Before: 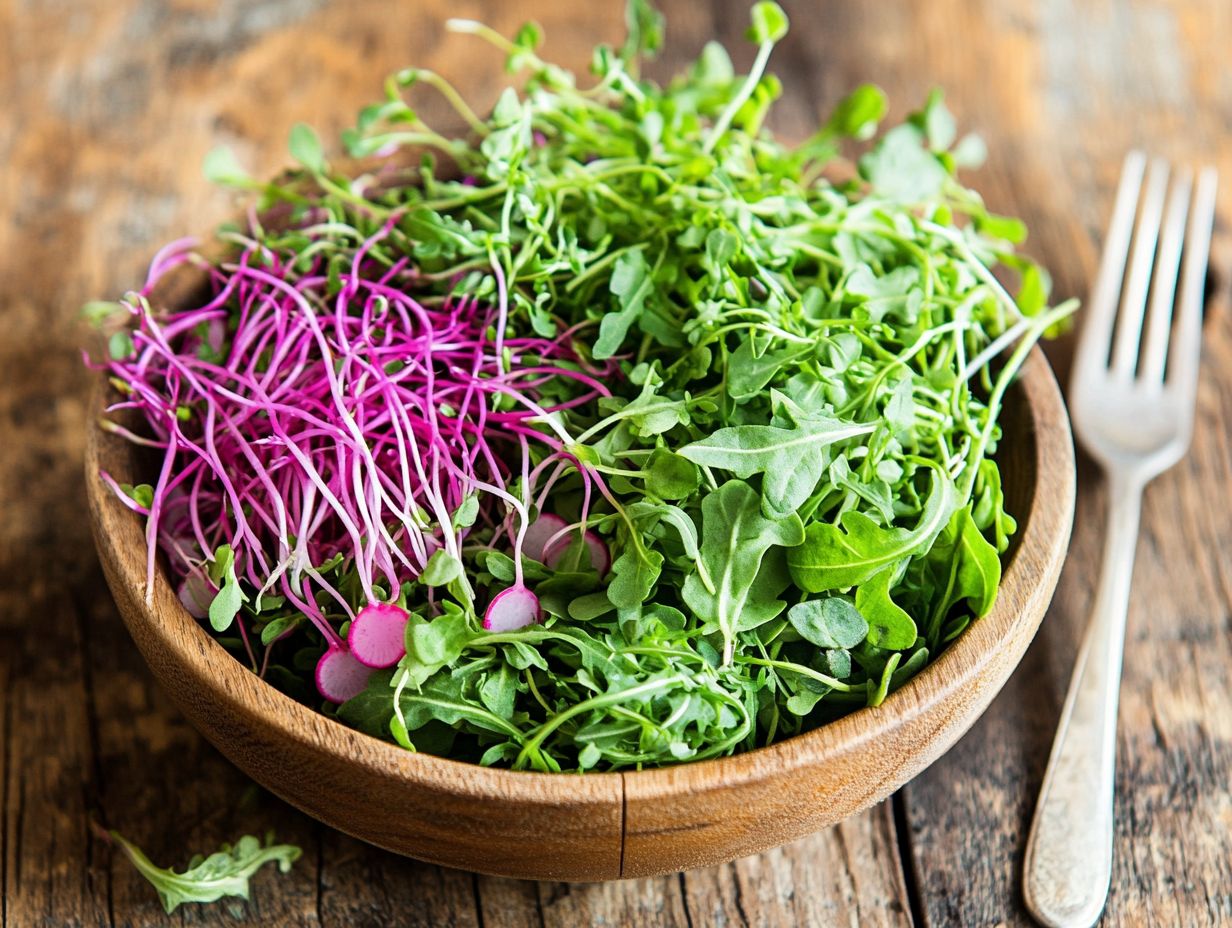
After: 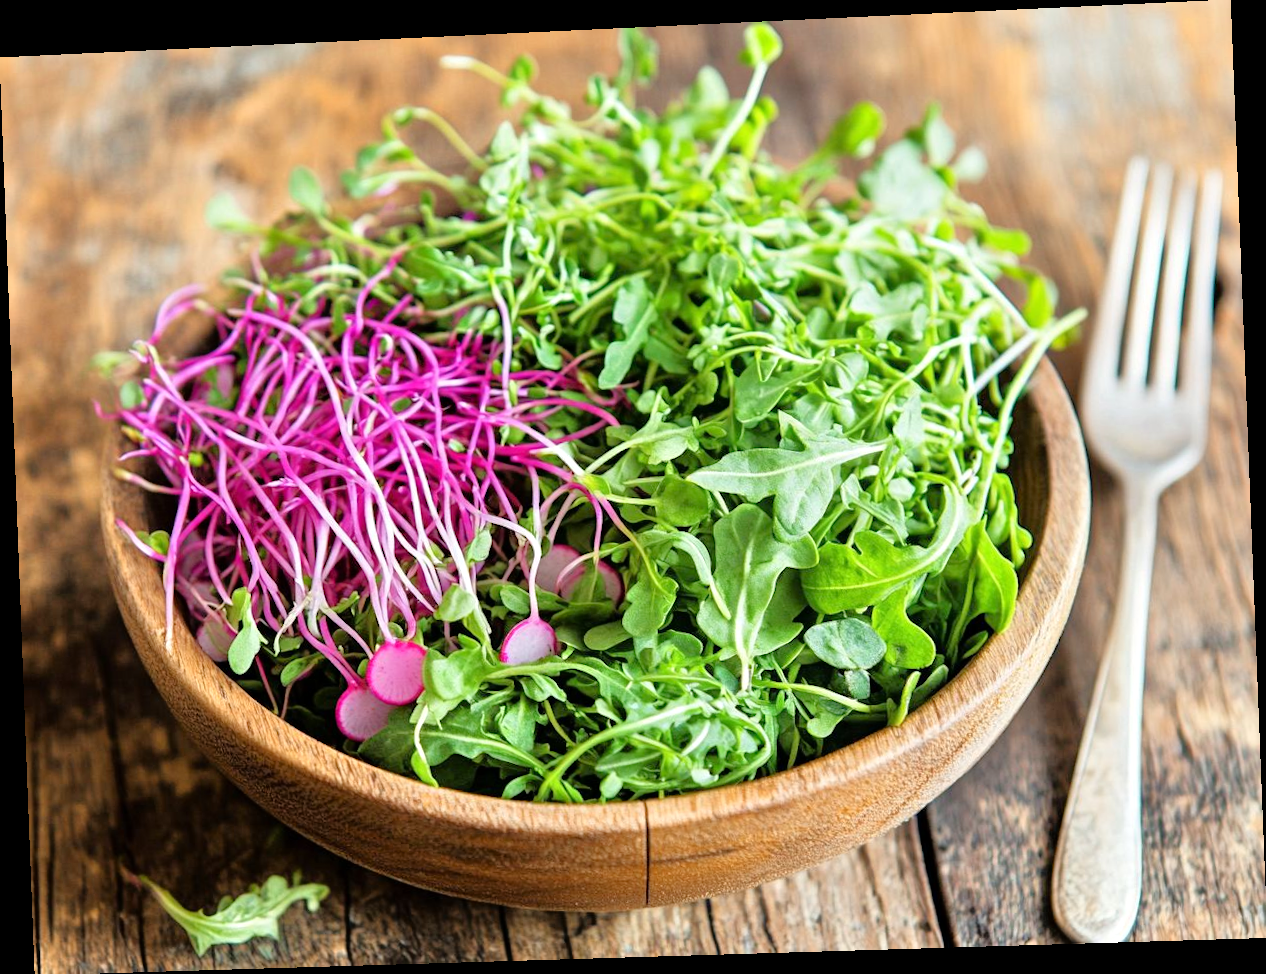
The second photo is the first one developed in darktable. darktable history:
rotate and perspective: rotation -2.22°, lens shift (horizontal) -0.022, automatic cropping off
tone equalizer: -7 EV 0.15 EV, -6 EV 0.6 EV, -5 EV 1.15 EV, -4 EV 1.33 EV, -3 EV 1.15 EV, -2 EV 0.6 EV, -1 EV 0.15 EV, mask exposure compensation -0.5 EV
